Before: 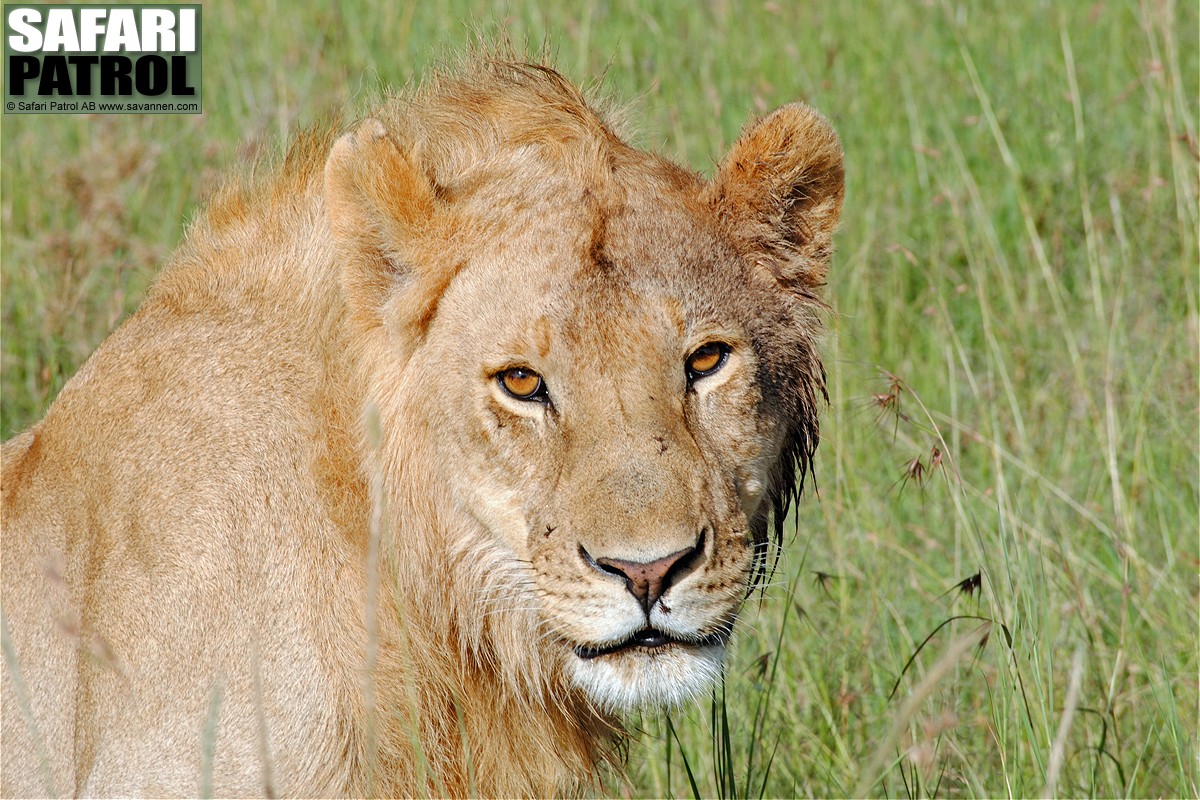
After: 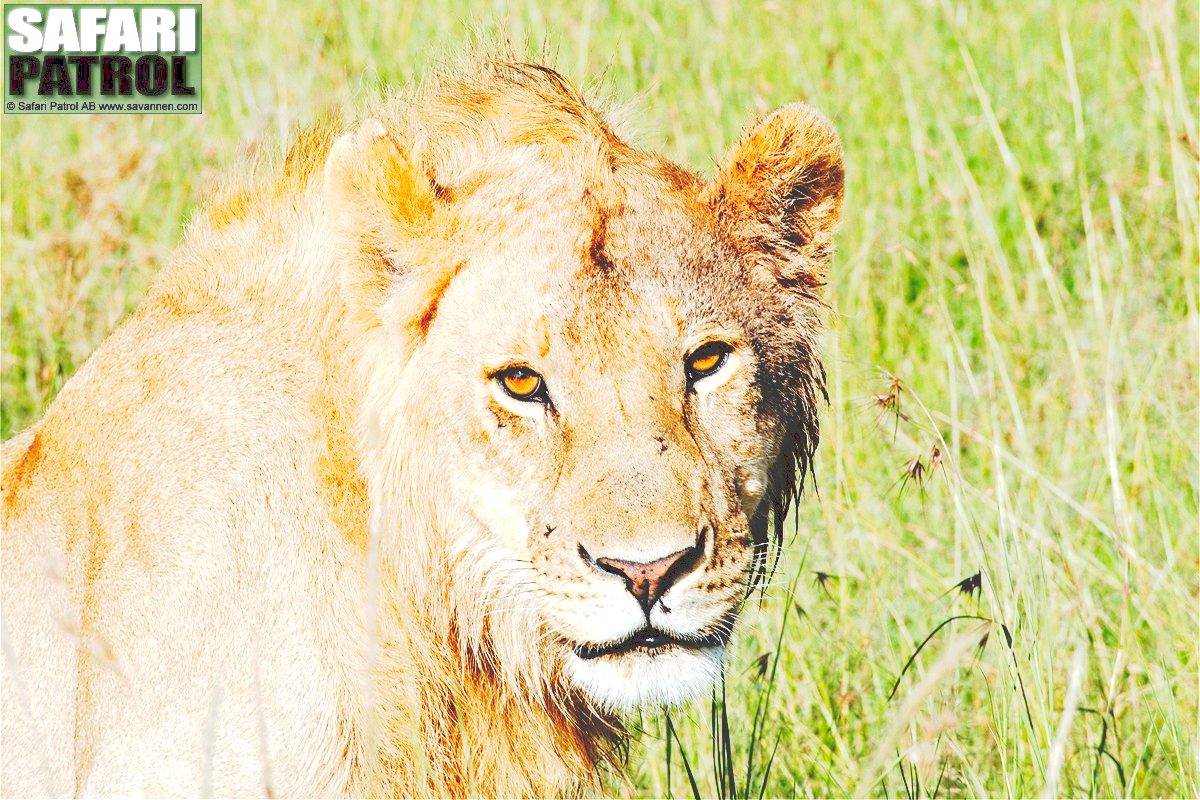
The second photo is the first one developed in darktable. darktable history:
grain: coarseness 0.09 ISO, strength 10%
tone curve: curves: ch0 [(0, 0) (0.003, 0.231) (0.011, 0.231) (0.025, 0.231) (0.044, 0.231) (0.069, 0.231) (0.1, 0.234) (0.136, 0.239) (0.177, 0.243) (0.224, 0.247) (0.277, 0.265) (0.335, 0.311) (0.399, 0.389) (0.468, 0.507) (0.543, 0.634) (0.623, 0.74) (0.709, 0.83) (0.801, 0.889) (0.898, 0.93) (1, 1)], preserve colors none
exposure: exposure 0.669 EV, compensate highlight preservation false
